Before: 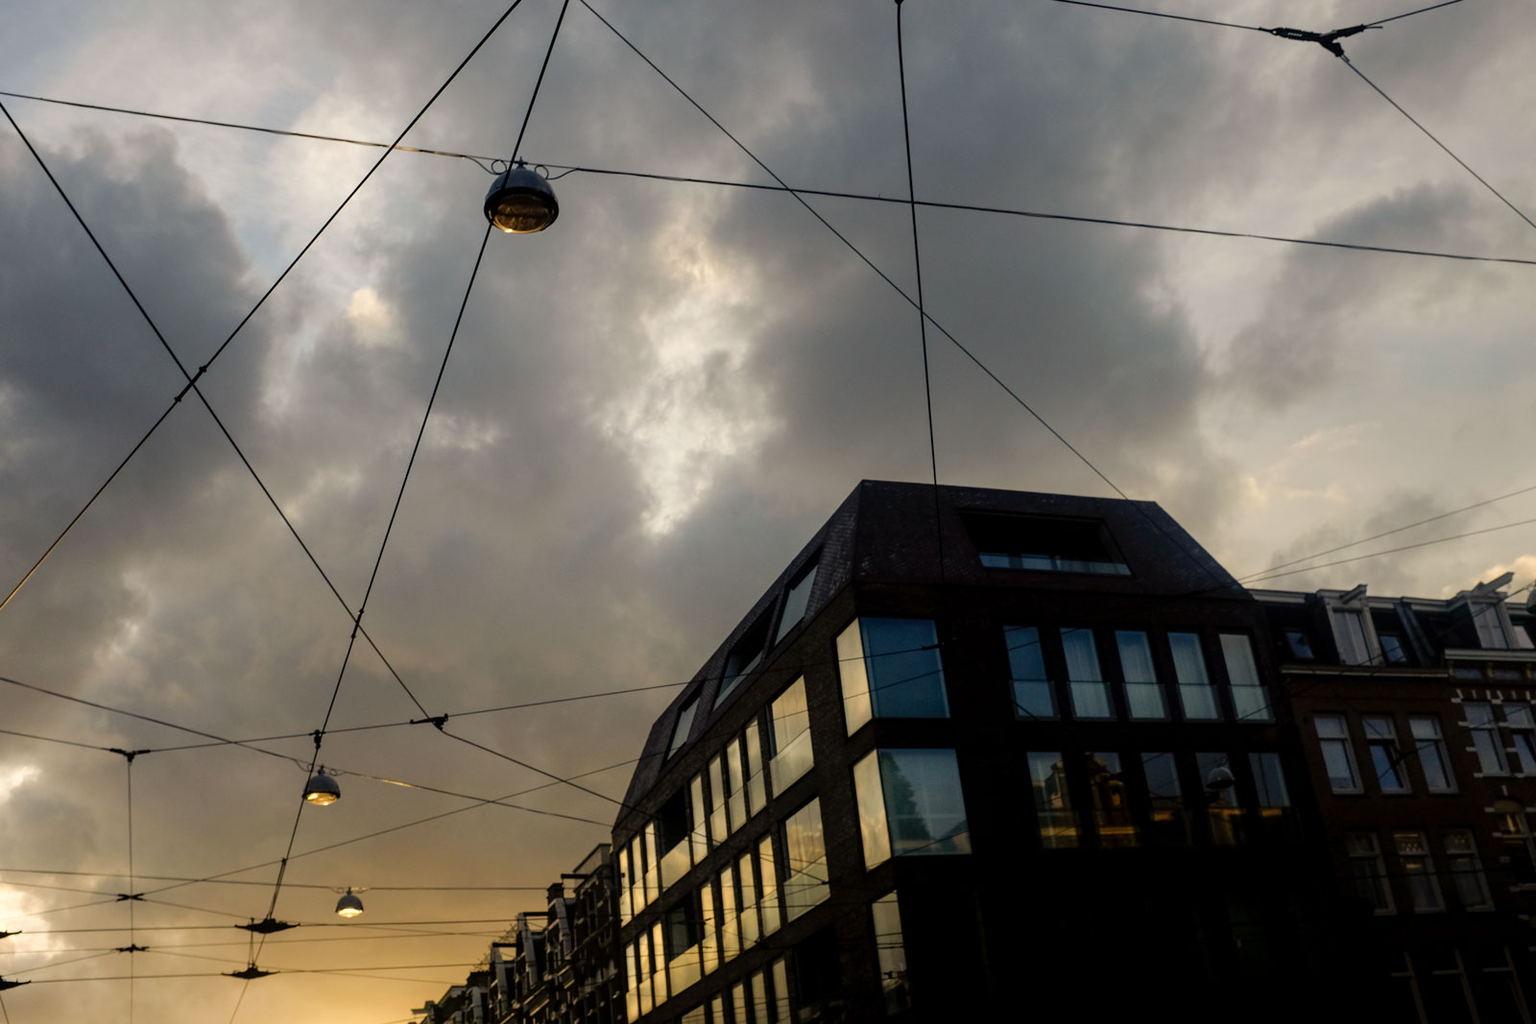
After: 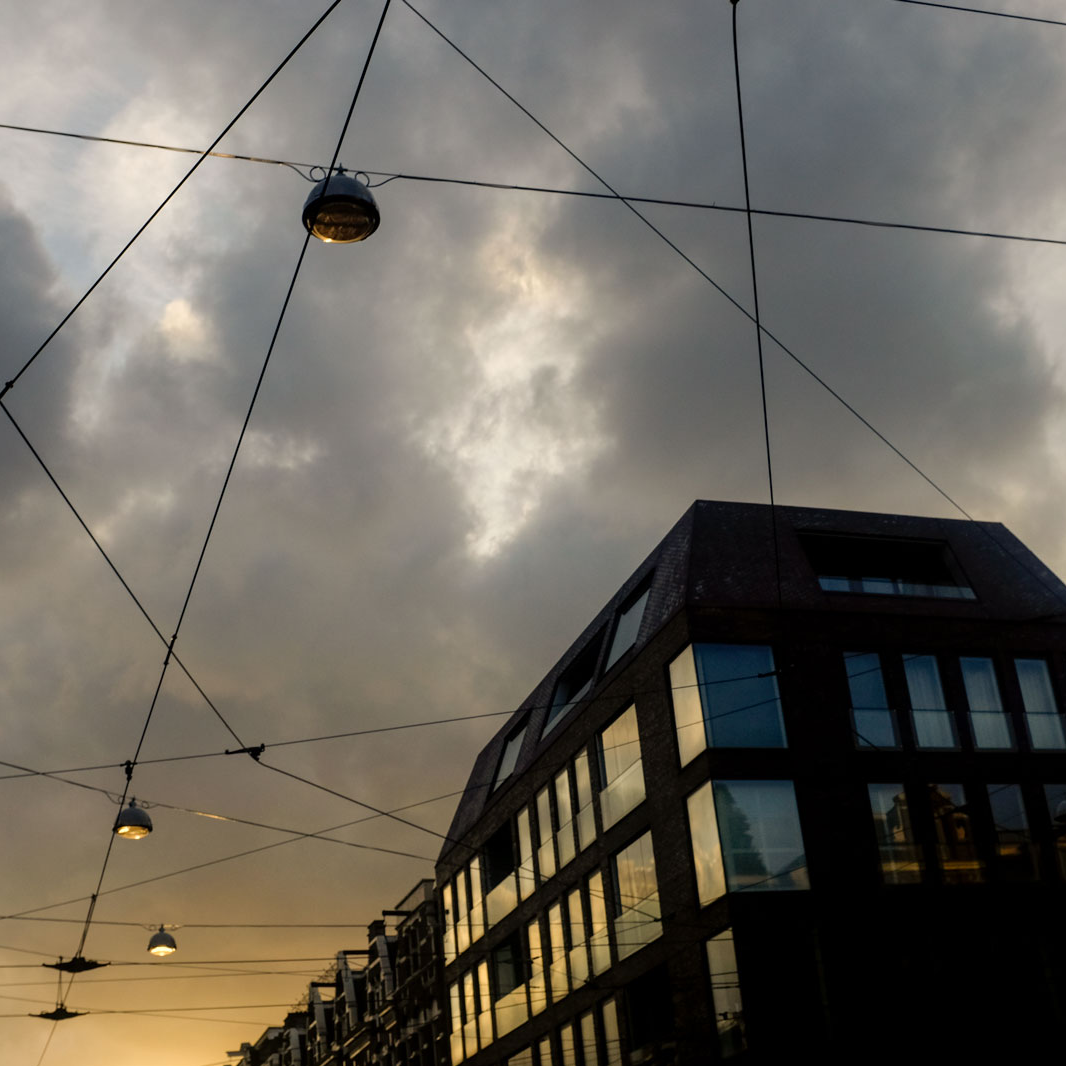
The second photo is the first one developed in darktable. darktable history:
crop and rotate: left 12.673%, right 20.66%
